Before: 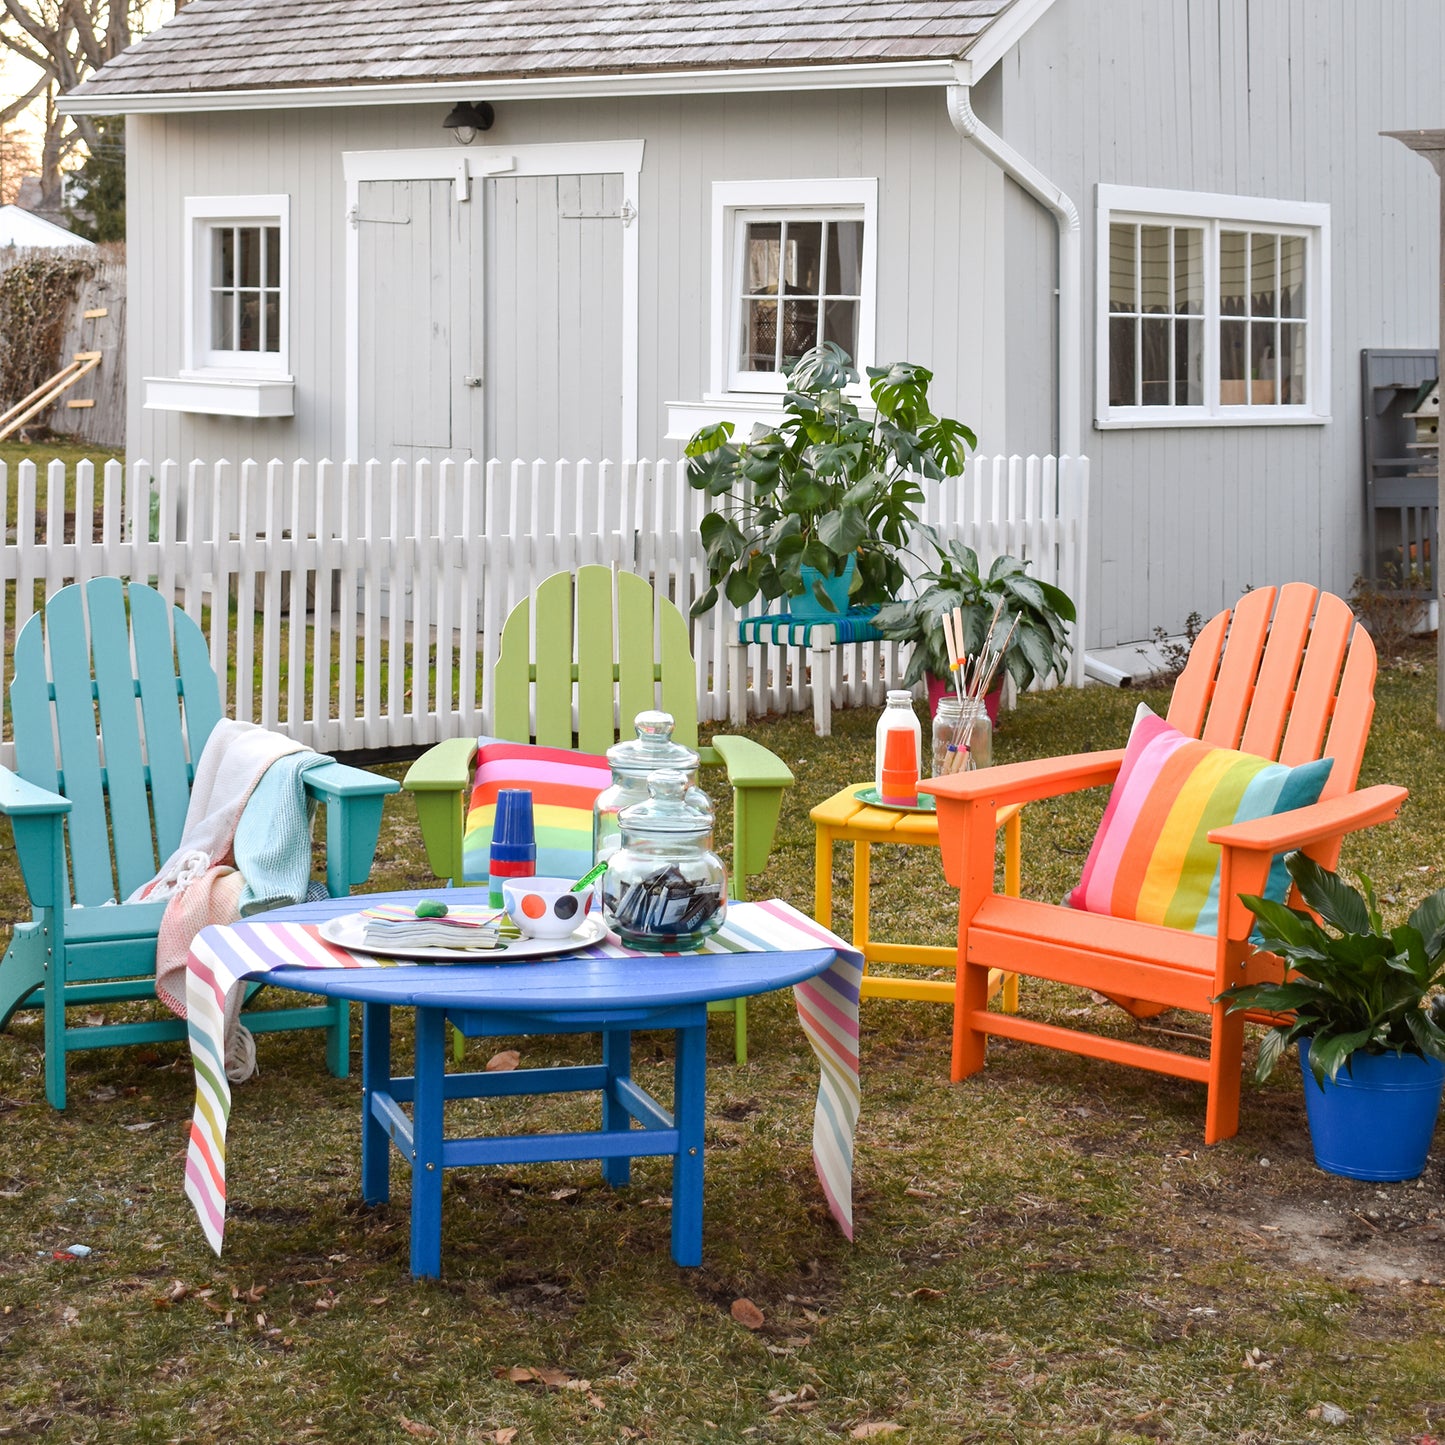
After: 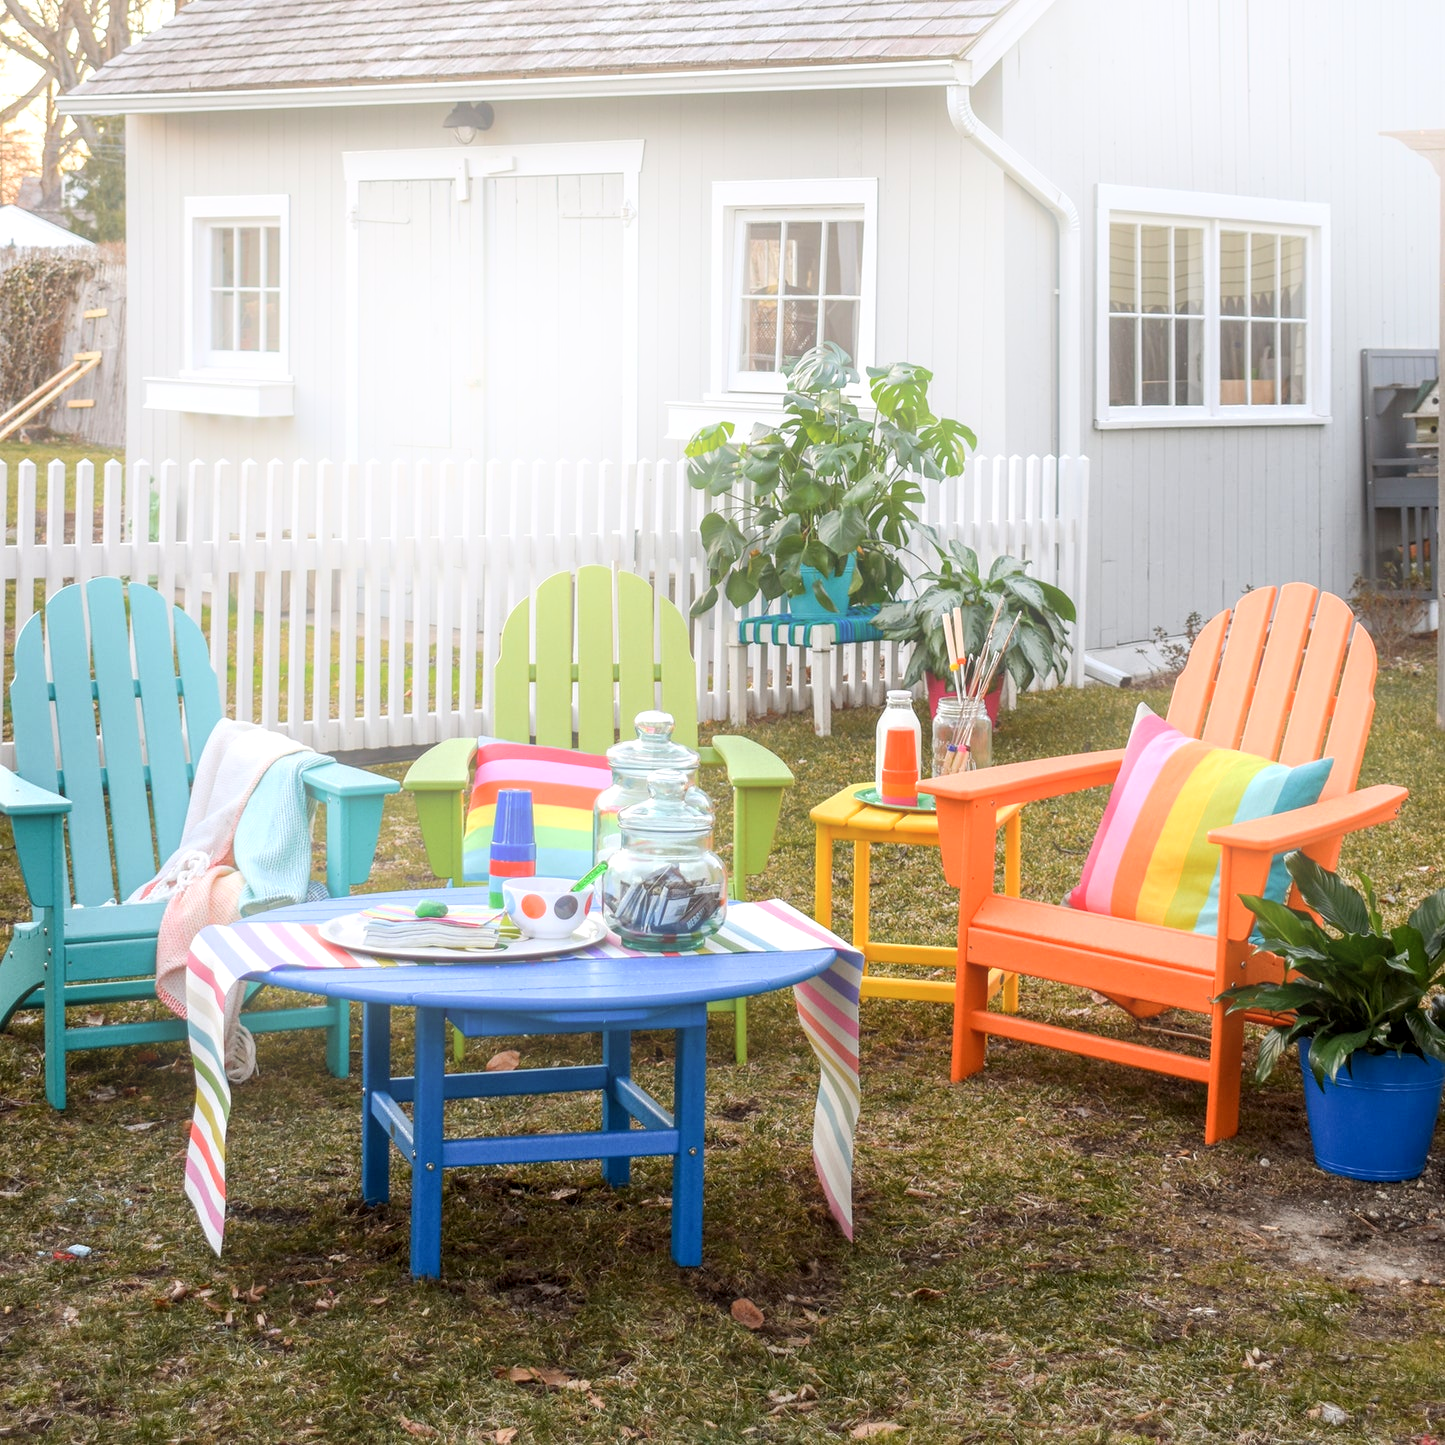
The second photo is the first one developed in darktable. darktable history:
bloom: on, module defaults
local contrast: detail 130%
